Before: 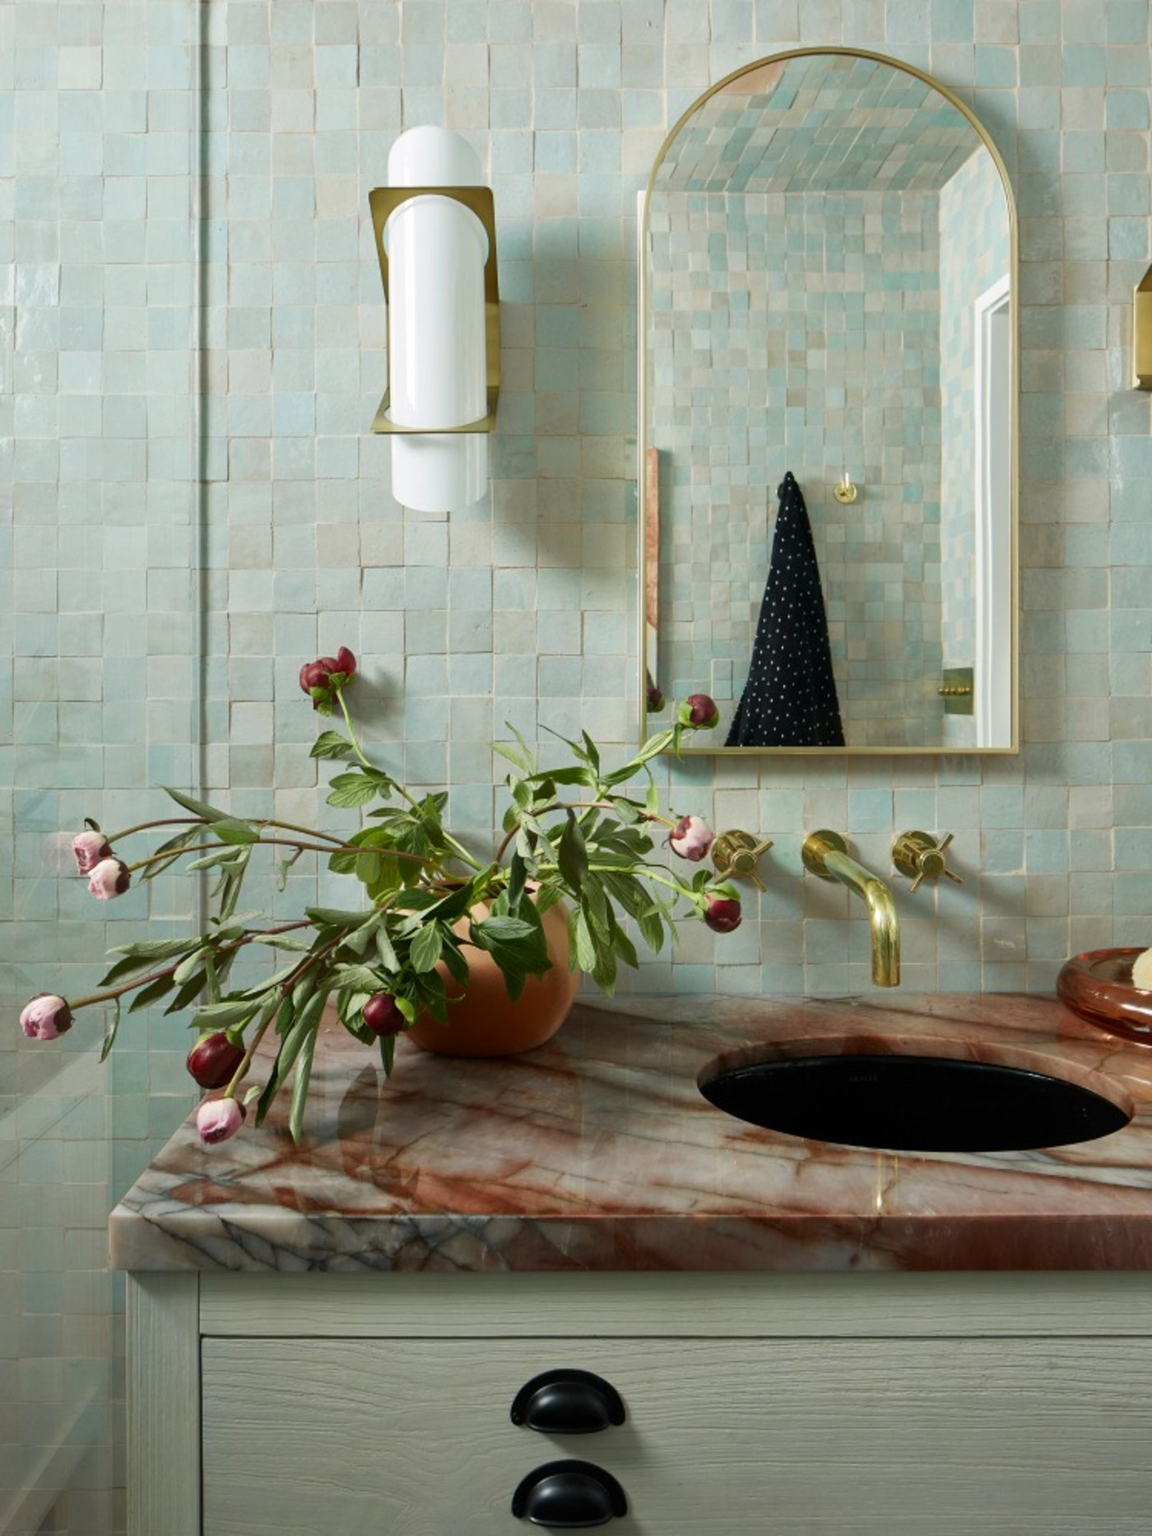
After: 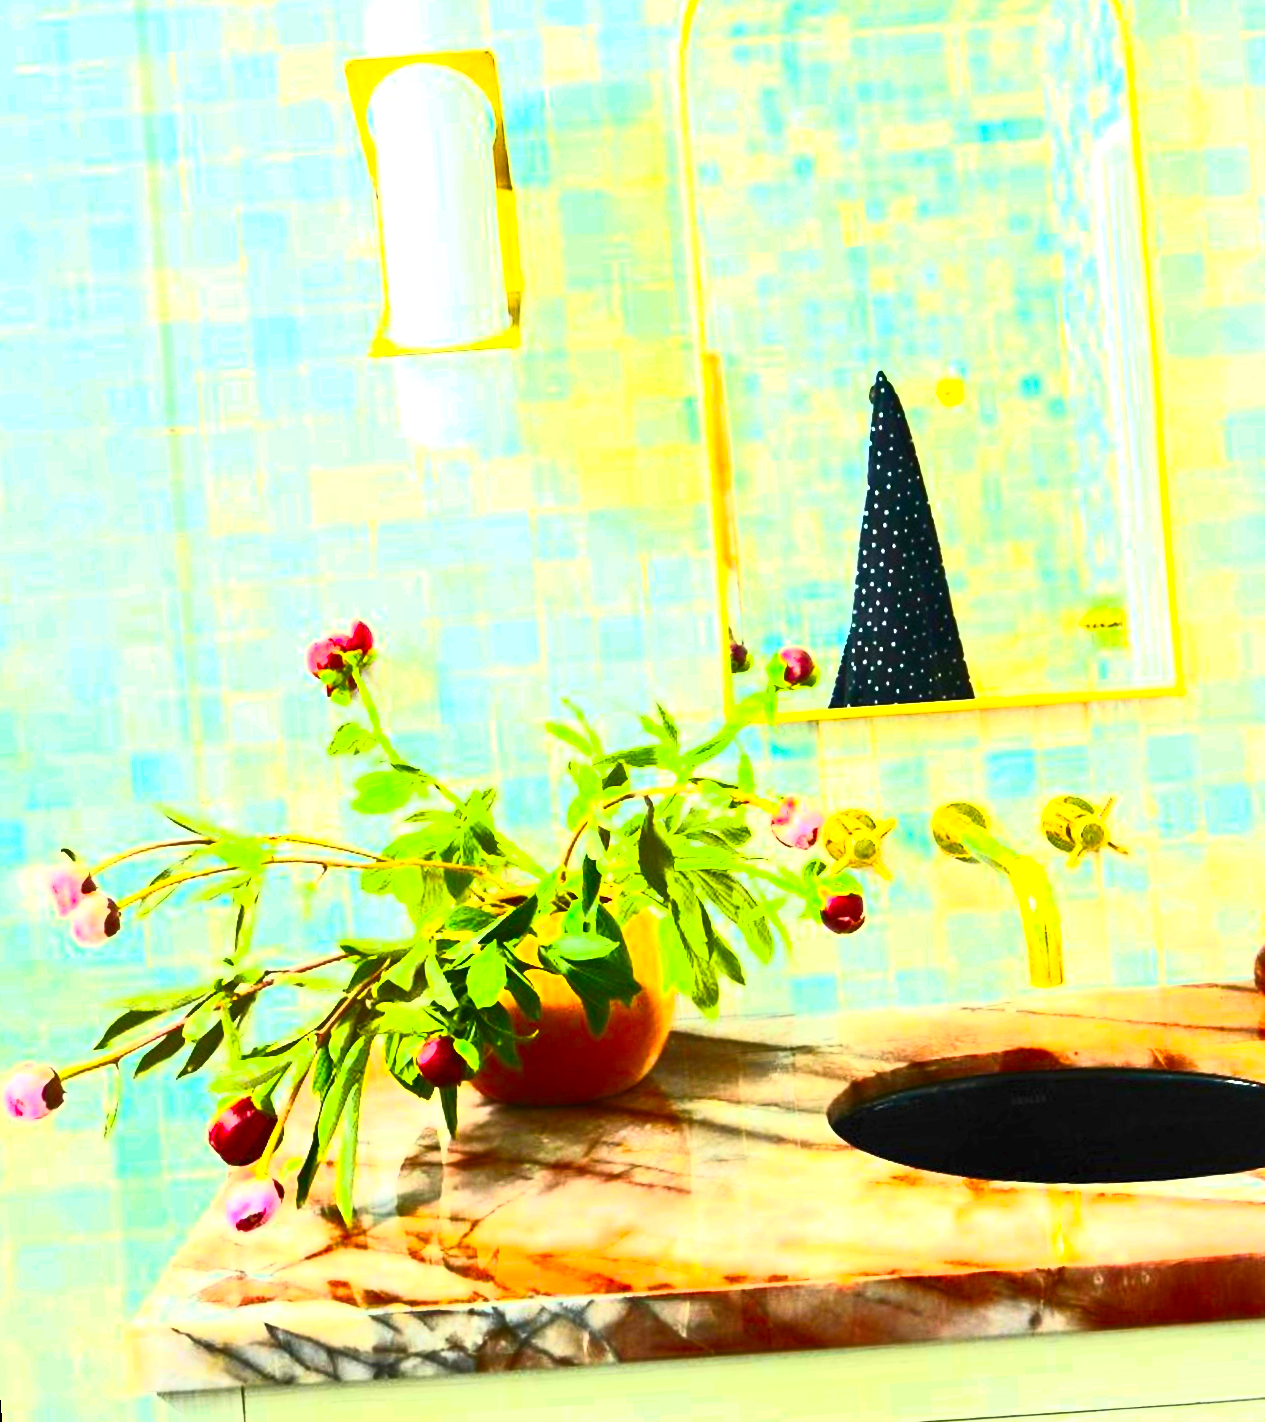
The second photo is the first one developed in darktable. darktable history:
color balance rgb: perceptual saturation grading › global saturation 25%, perceptual brilliance grading › global brilliance 35%, perceptual brilliance grading › highlights 50%, perceptual brilliance grading › mid-tones 60%, perceptual brilliance grading › shadows 35%, global vibrance 20%
crop: left 7.856%, top 11.836%, right 10.12%, bottom 15.387%
rotate and perspective: rotation -4.2°, shear 0.006, automatic cropping off
contrast brightness saturation: contrast 0.83, brightness 0.59, saturation 0.59
